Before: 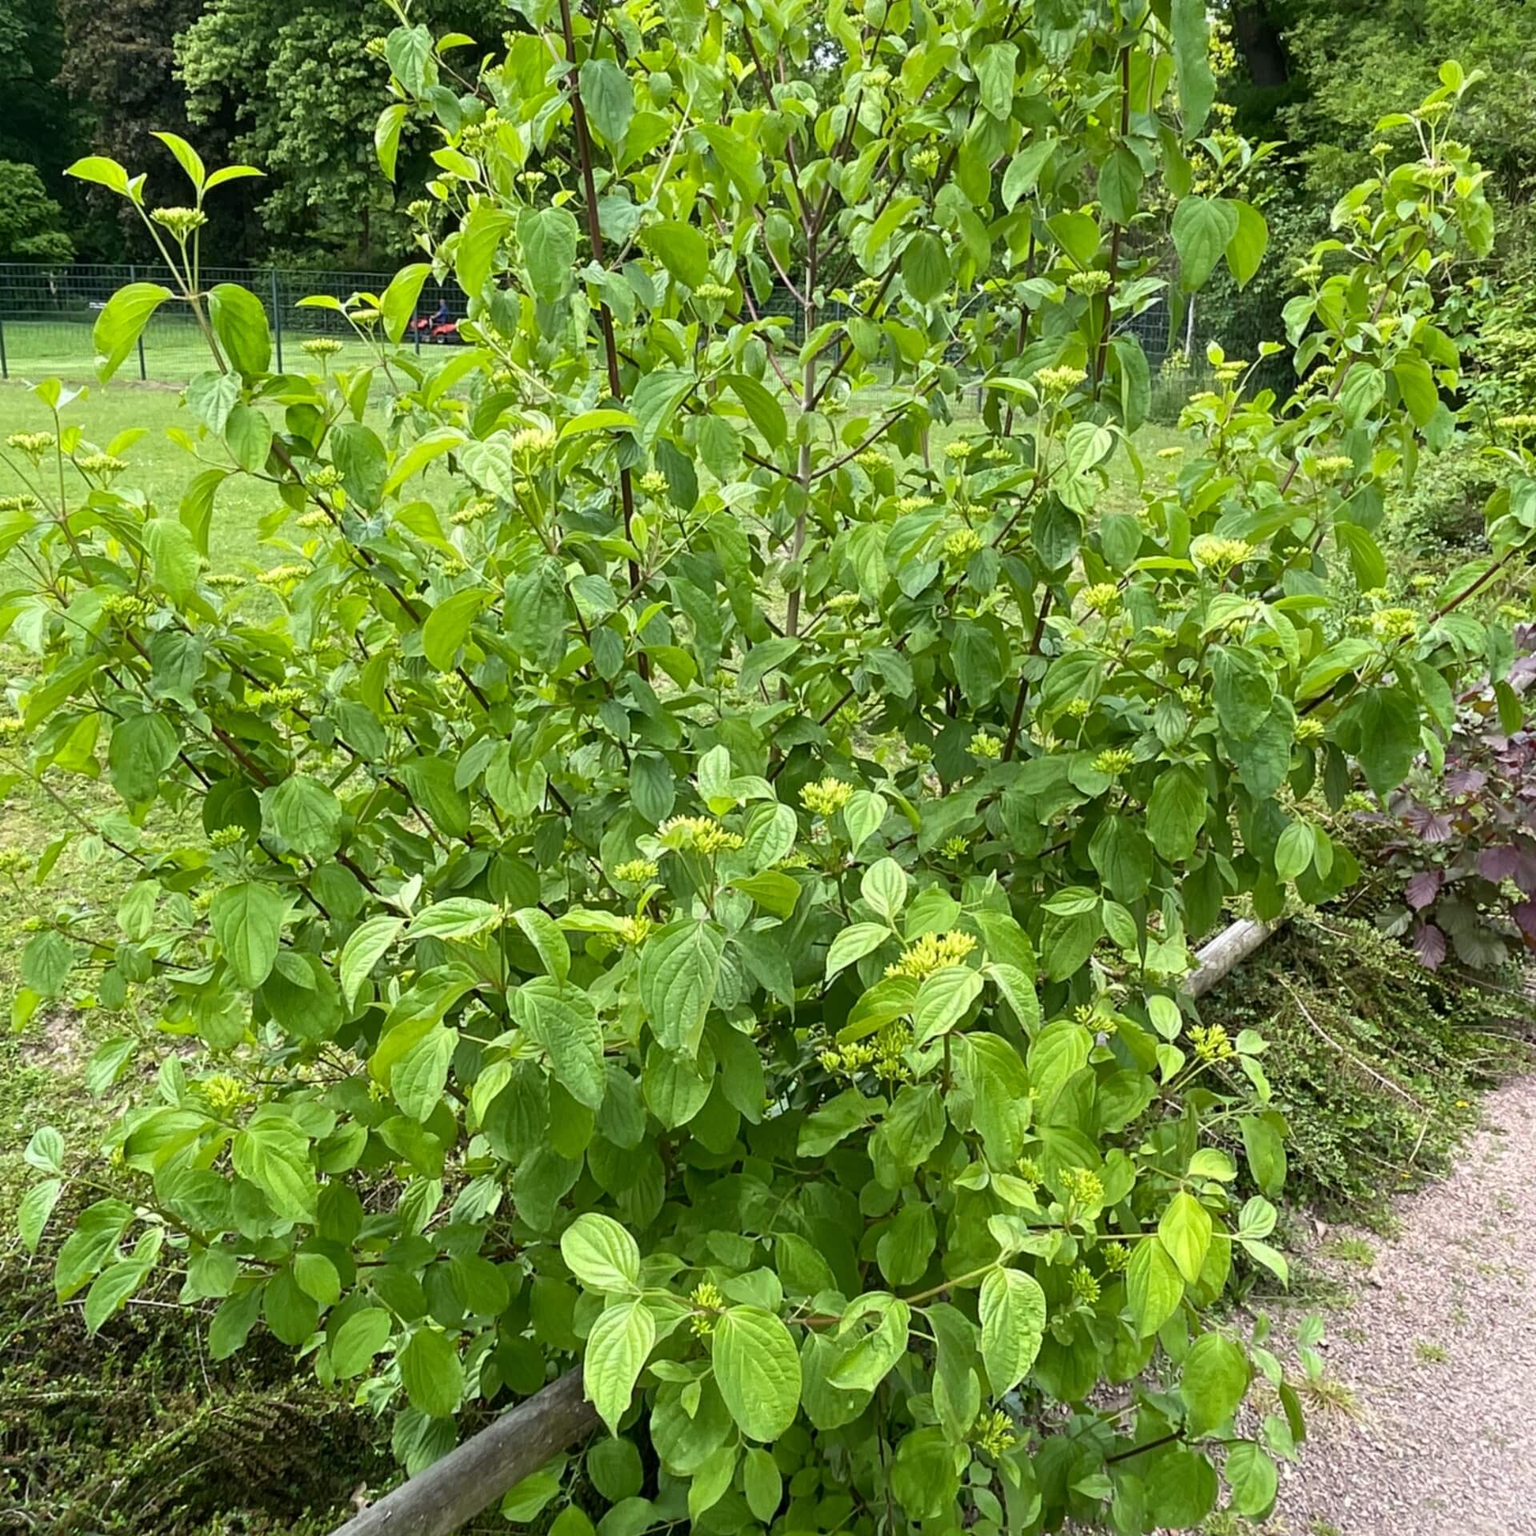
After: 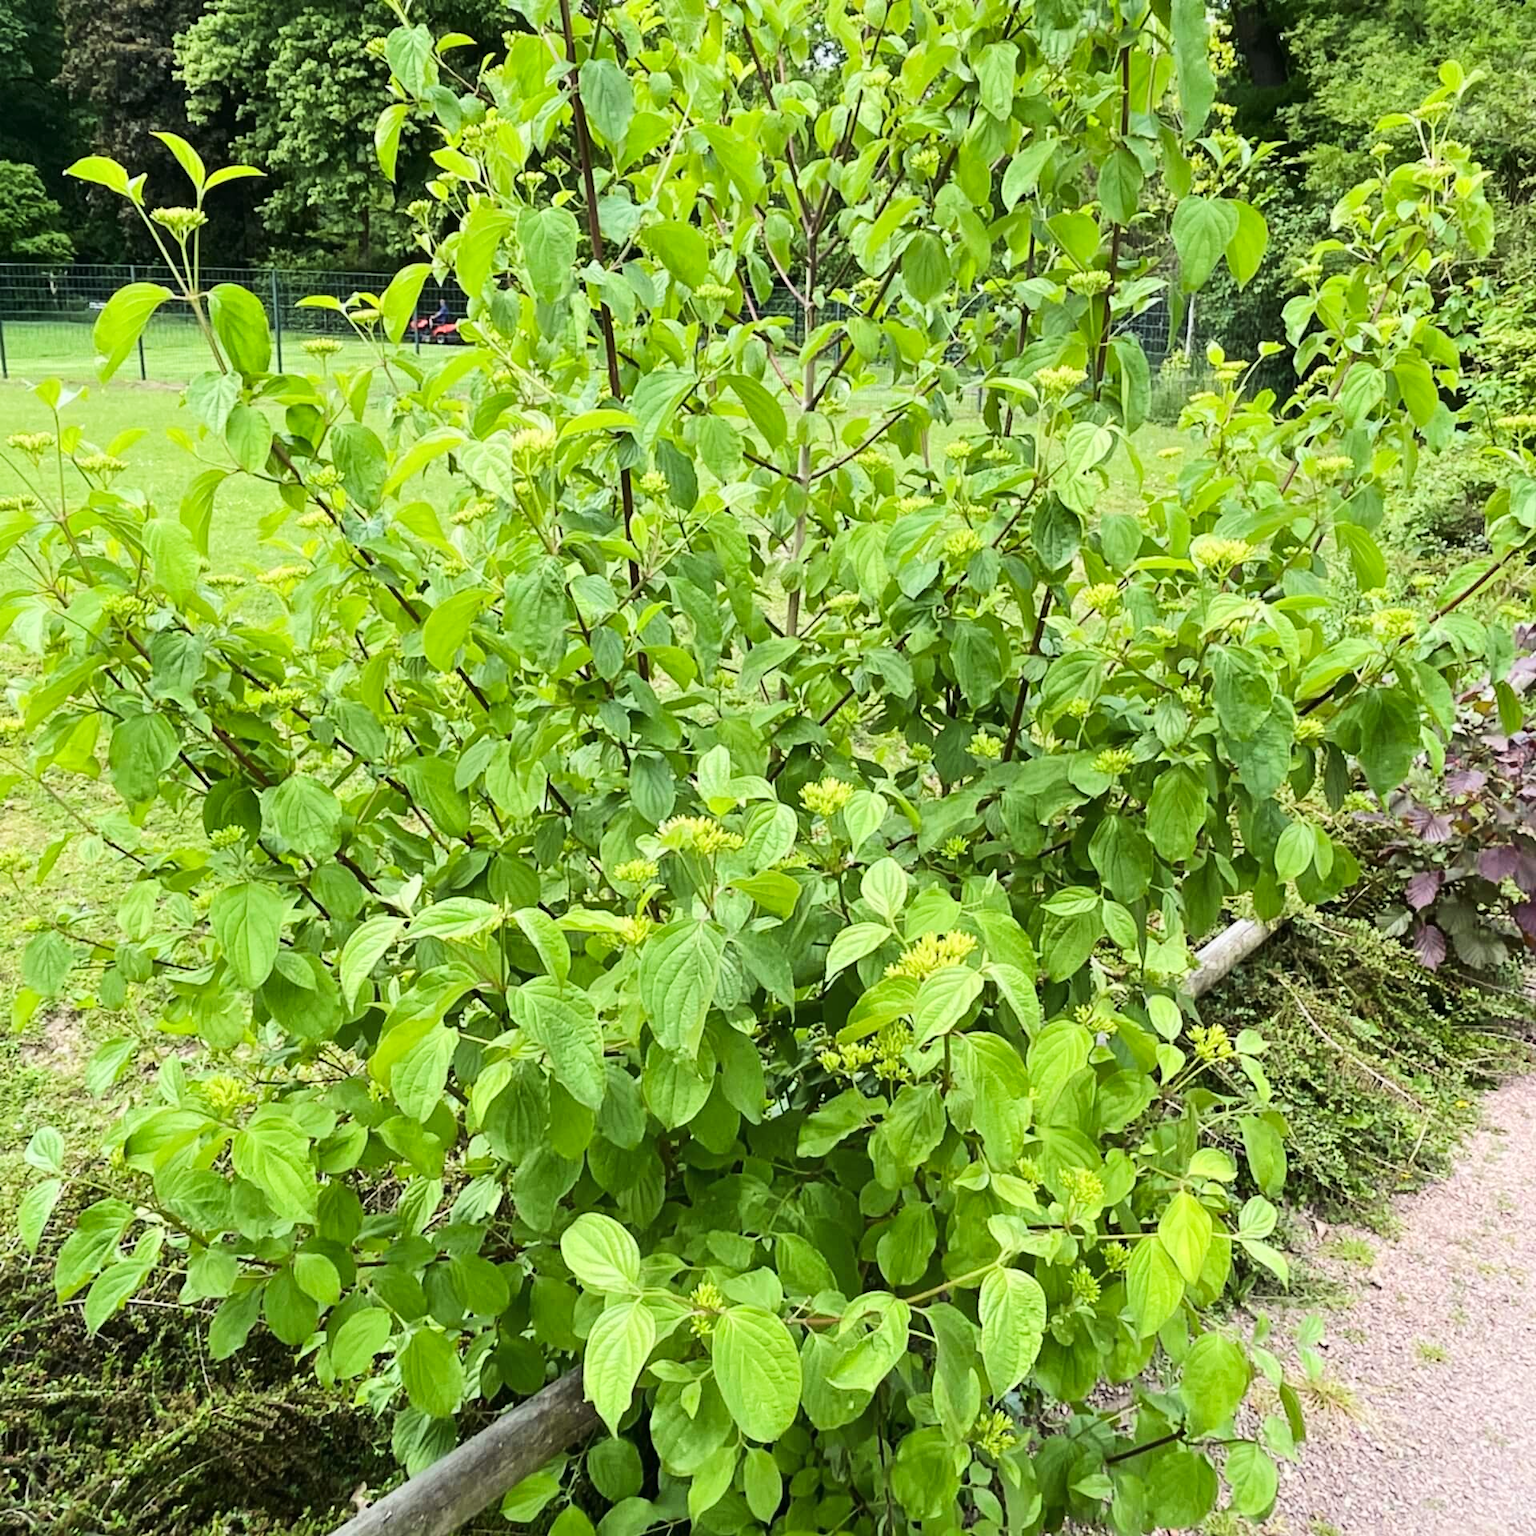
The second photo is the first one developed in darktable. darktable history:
tone curve: curves: ch0 [(0, 0.012) (0.052, 0.04) (0.107, 0.086) (0.276, 0.265) (0.461, 0.531) (0.718, 0.79) (0.921, 0.909) (0.999, 0.951)]; ch1 [(0, 0) (0.339, 0.298) (0.402, 0.363) (0.444, 0.415) (0.485, 0.469) (0.494, 0.493) (0.504, 0.501) (0.525, 0.534) (0.555, 0.587) (0.594, 0.647) (1, 1)]; ch2 [(0, 0) (0.48, 0.48) (0.504, 0.5) (0.535, 0.557) (0.581, 0.623) (0.649, 0.683) (0.824, 0.815) (1, 1)], color space Lab, linked channels, preserve colors none
exposure: exposure 0.297 EV, compensate highlight preservation false
